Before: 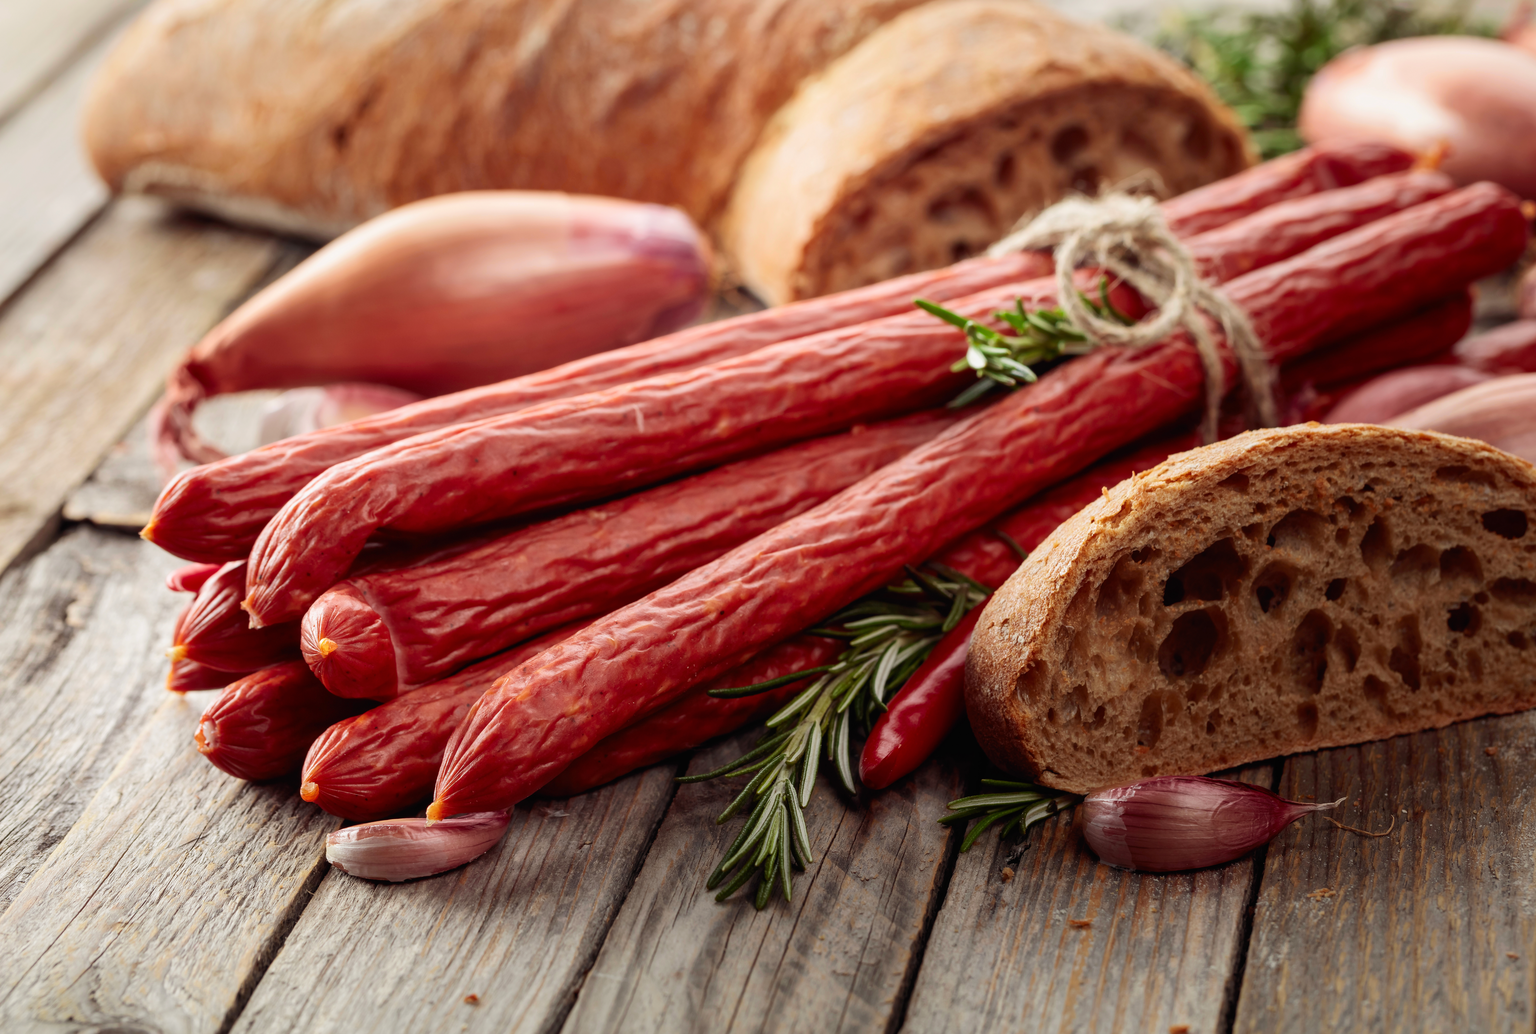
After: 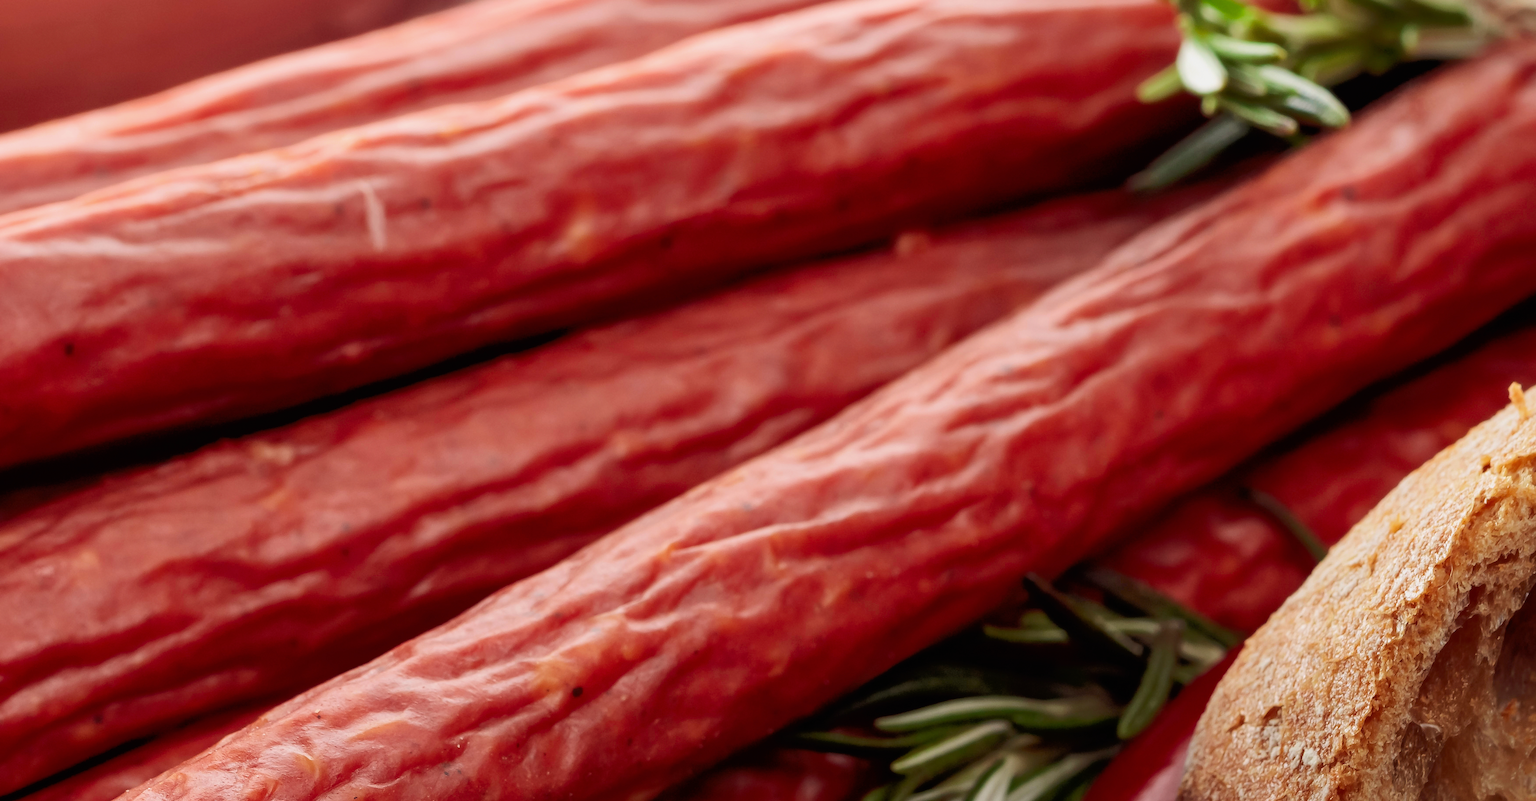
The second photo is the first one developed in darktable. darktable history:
tone equalizer: -8 EV -1.86 EV, -7 EV -1.17 EV, -6 EV -1.62 EV
crop: left 31.7%, top 31.978%, right 27.518%, bottom 36.4%
